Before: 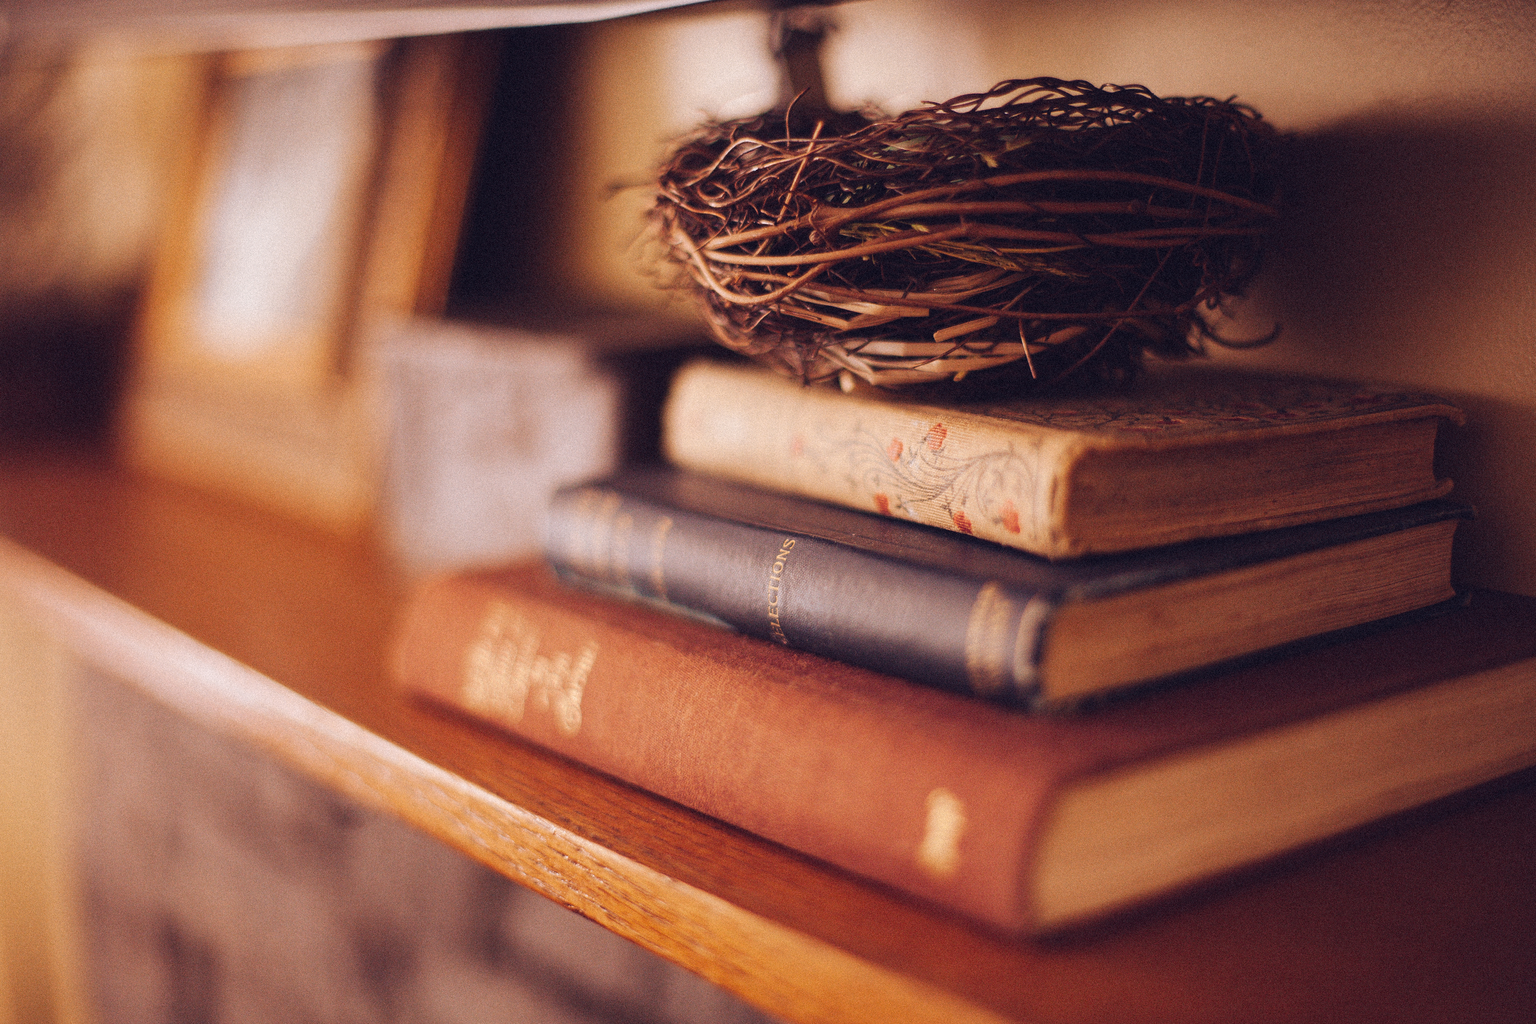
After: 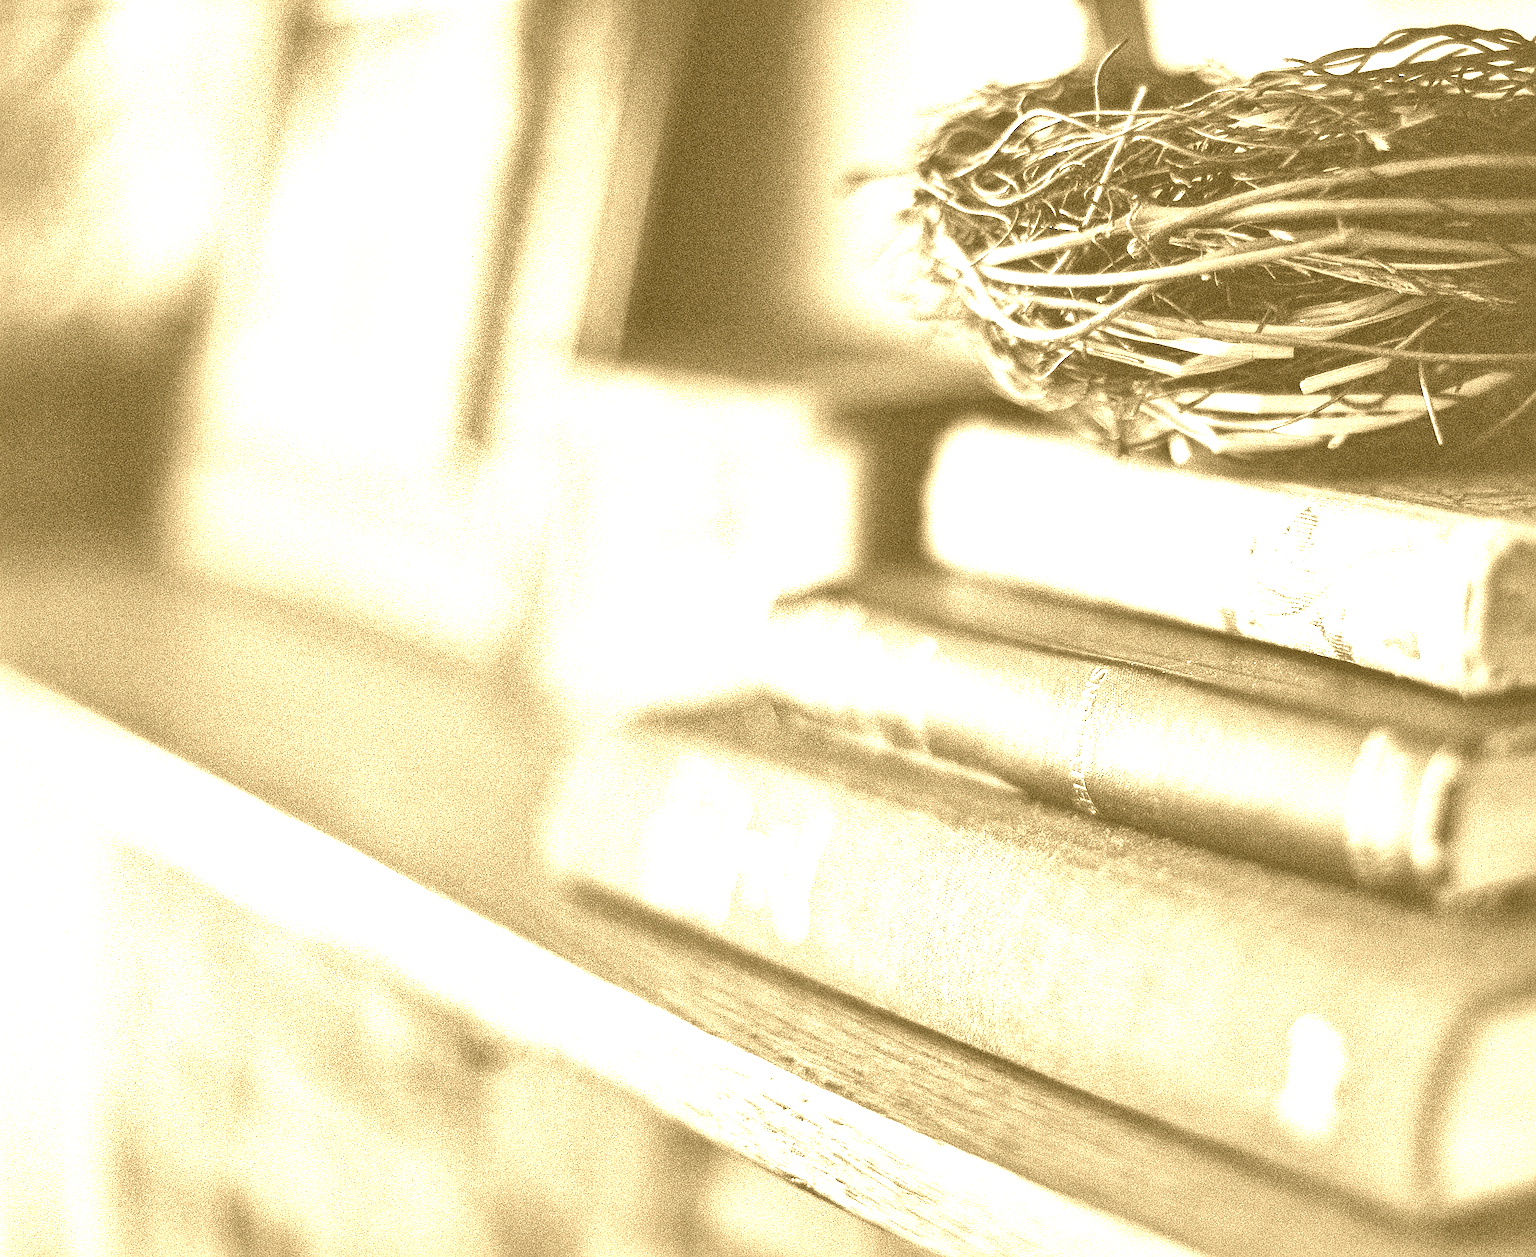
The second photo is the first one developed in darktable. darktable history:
color balance rgb: perceptual saturation grading › global saturation 20%, global vibrance 20%
local contrast: mode bilateral grid, contrast 25, coarseness 60, detail 151%, midtone range 0.2
exposure: black level correction -0.002, exposure 1.35 EV, compensate highlight preservation false
colorize: hue 36°, source mix 100%
sharpen: on, module defaults
shadows and highlights: shadows 22.7, highlights -48.71, soften with gaussian
crop: top 5.803%, right 27.864%, bottom 5.804%
